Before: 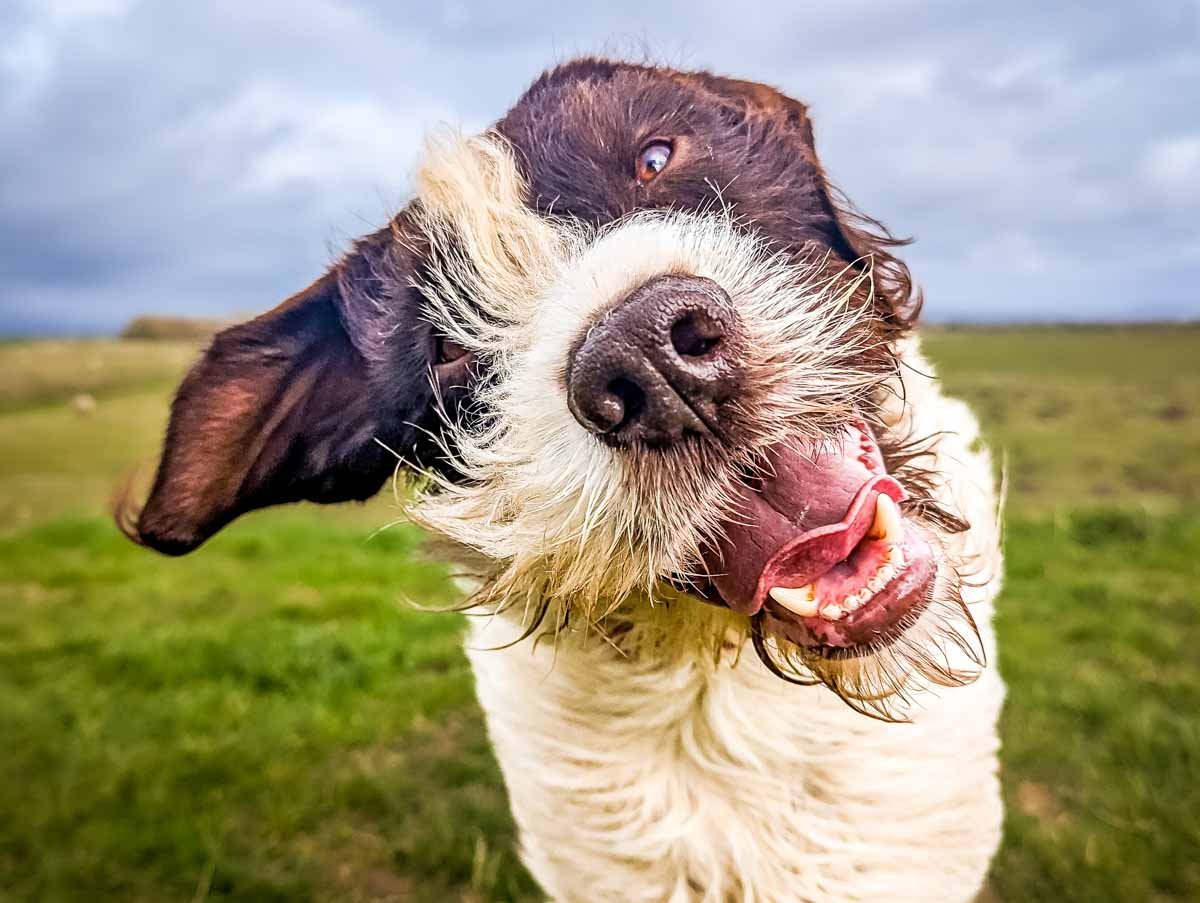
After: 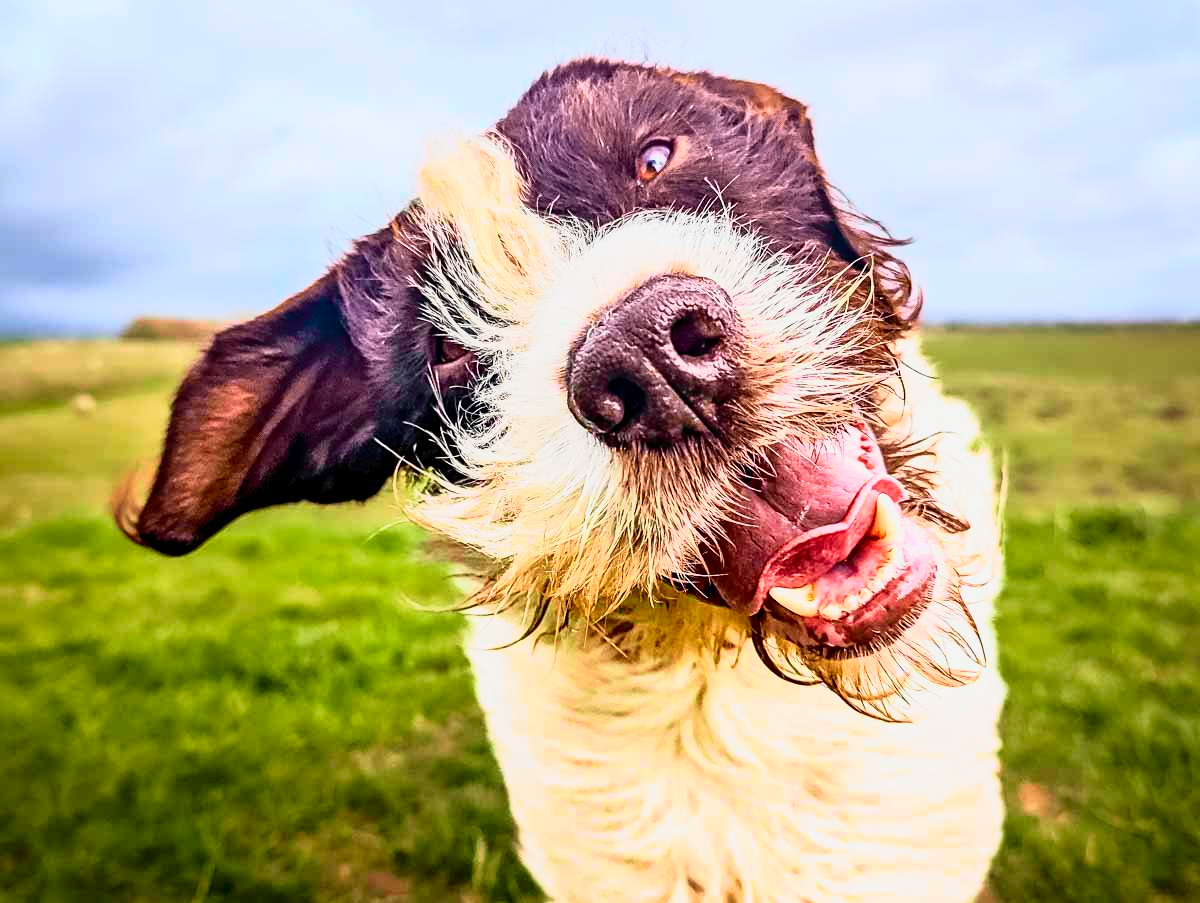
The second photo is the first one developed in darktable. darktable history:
tone curve: curves: ch0 [(0, 0) (0.046, 0.031) (0.163, 0.114) (0.391, 0.432) (0.488, 0.561) (0.695, 0.839) (0.785, 0.904) (1, 0.965)]; ch1 [(0, 0) (0.248, 0.252) (0.427, 0.412) (0.482, 0.462) (0.499, 0.499) (0.518, 0.518) (0.535, 0.577) (0.585, 0.623) (0.679, 0.743) (0.788, 0.809) (1, 1)]; ch2 [(0, 0) (0.313, 0.262) (0.427, 0.417) (0.473, 0.47) (0.503, 0.503) (0.523, 0.515) (0.557, 0.596) (0.598, 0.646) (0.708, 0.771) (1, 1)], color space Lab, independent channels, preserve colors none
